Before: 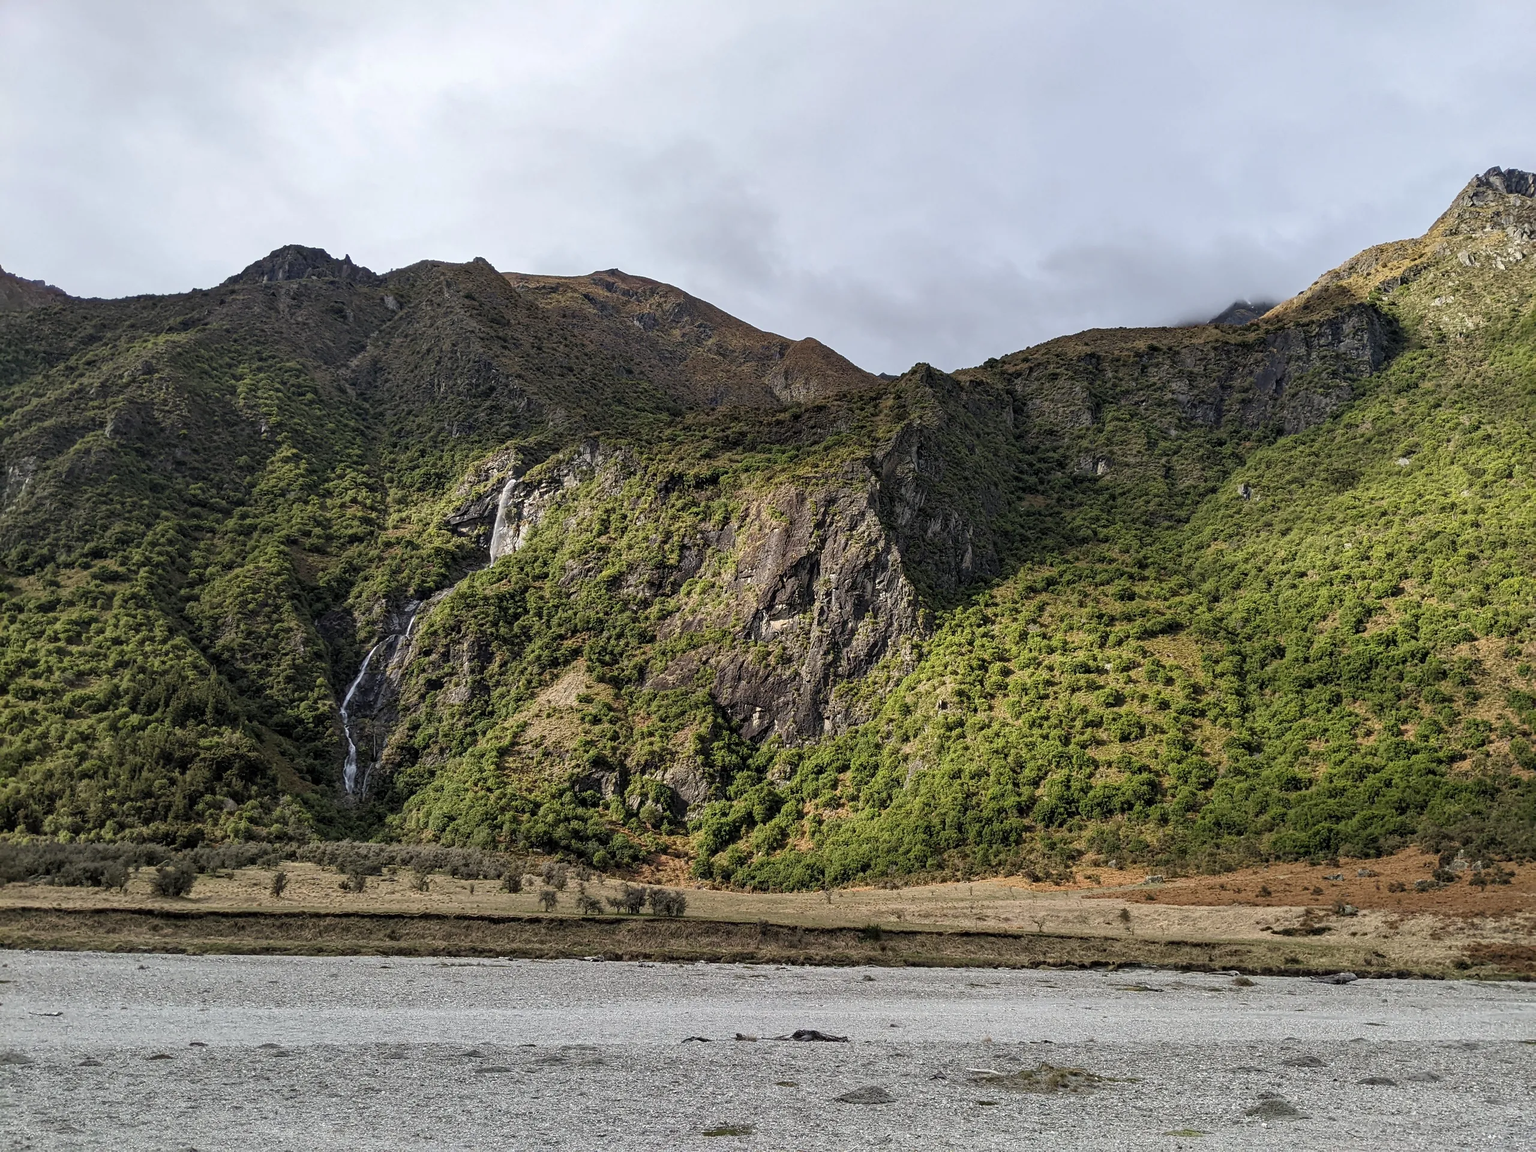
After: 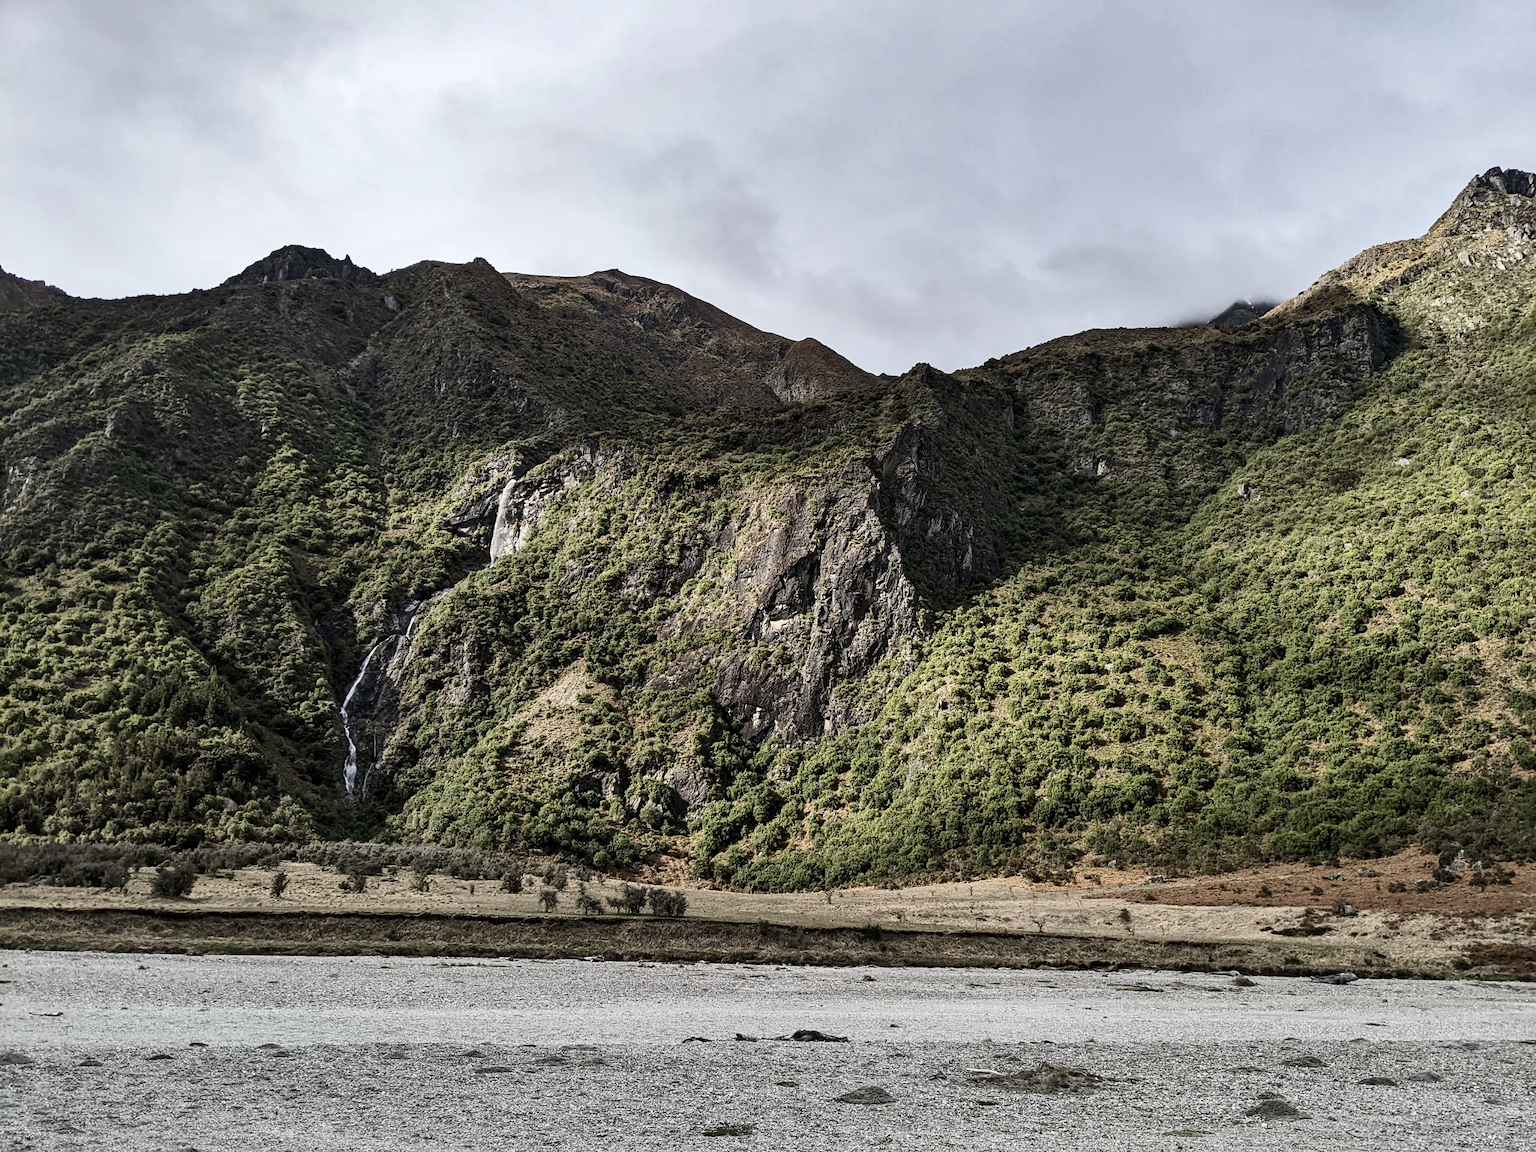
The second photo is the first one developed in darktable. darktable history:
contrast brightness saturation: contrast 0.25, saturation -0.31
shadows and highlights: radius 118.69, shadows 42.21, highlights -61.56, soften with gaussian
